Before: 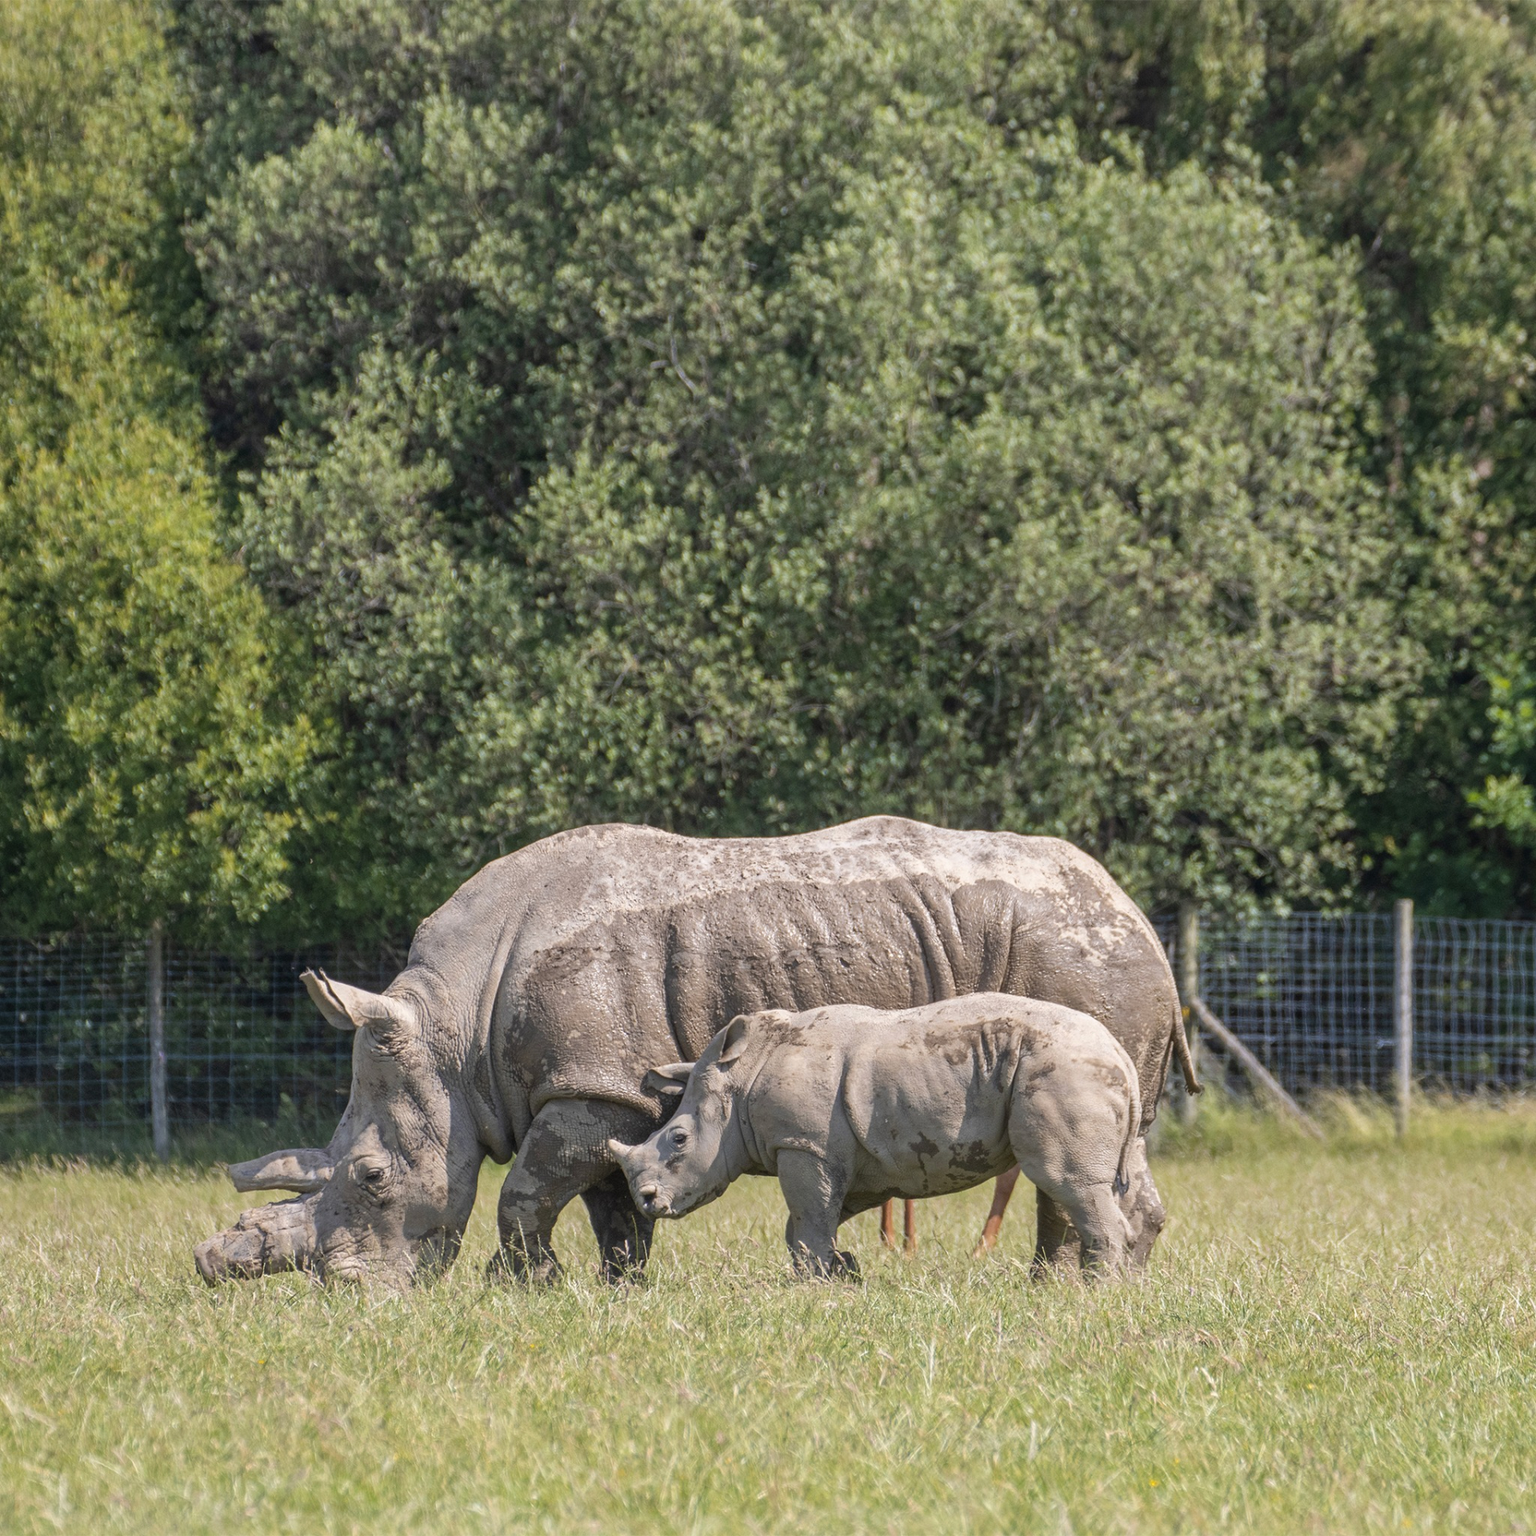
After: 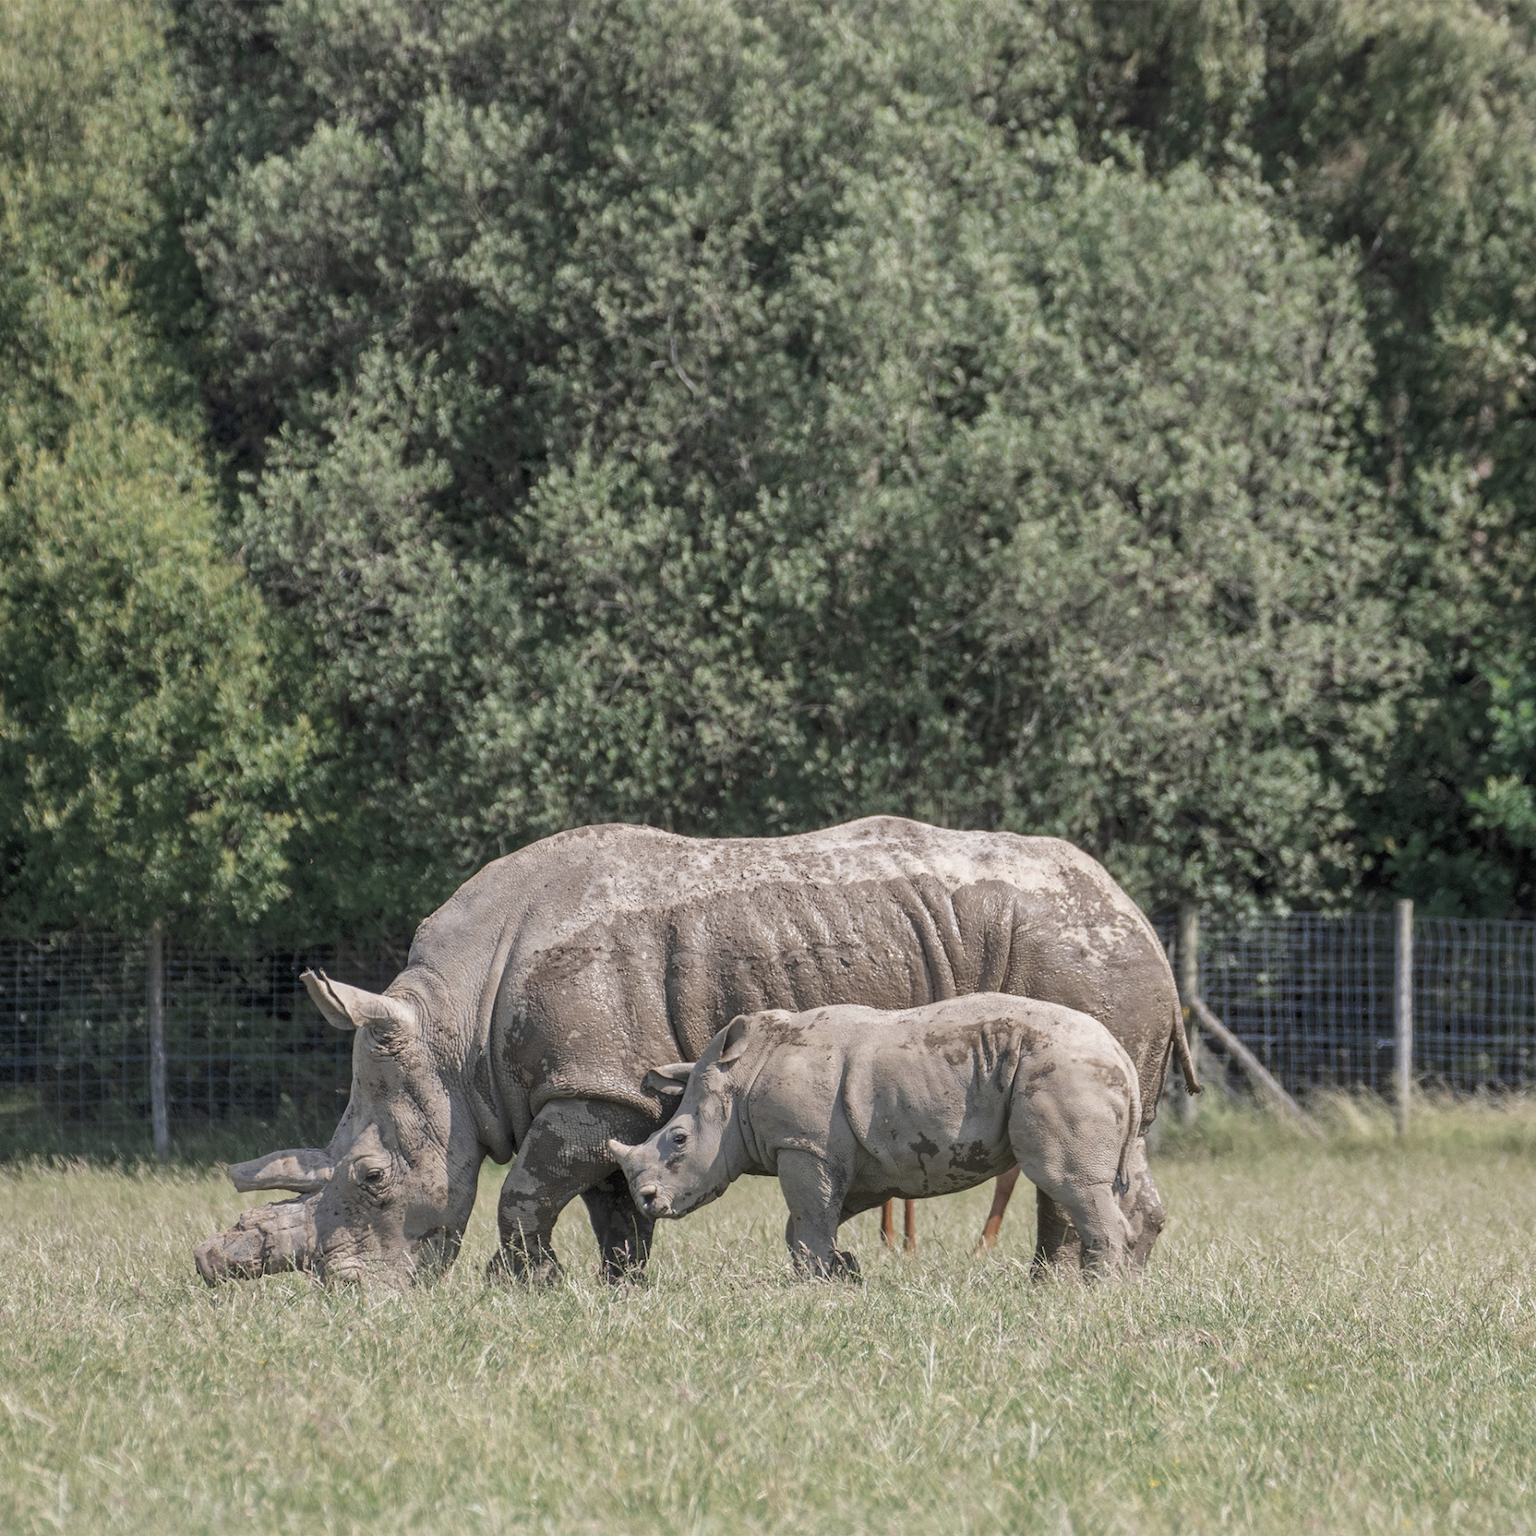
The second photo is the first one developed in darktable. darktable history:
tone equalizer: -8 EV -1.85 EV, -7 EV -1.17 EV, -6 EV -1.64 EV
color zones: curves: ch0 [(0, 0.5) (0.125, 0.4) (0.25, 0.5) (0.375, 0.4) (0.5, 0.4) (0.625, 0.35) (0.75, 0.35) (0.875, 0.5)]; ch1 [(0, 0.35) (0.125, 0.45) (0.25, 0.35) (0.375, 0.35) (0.5, 0.35) (0.625, 0.35) (0.75, 0.45) (0.875, 0.35)]; ch2 [(0, 0.6) (0.125, 0.5) (0.25, 0.5) (0.375, 0.6) (0.5, 0.6) (0.625, 0.5) (0.75, 0.5) (0.875, 0.5)], mix 40.89%
